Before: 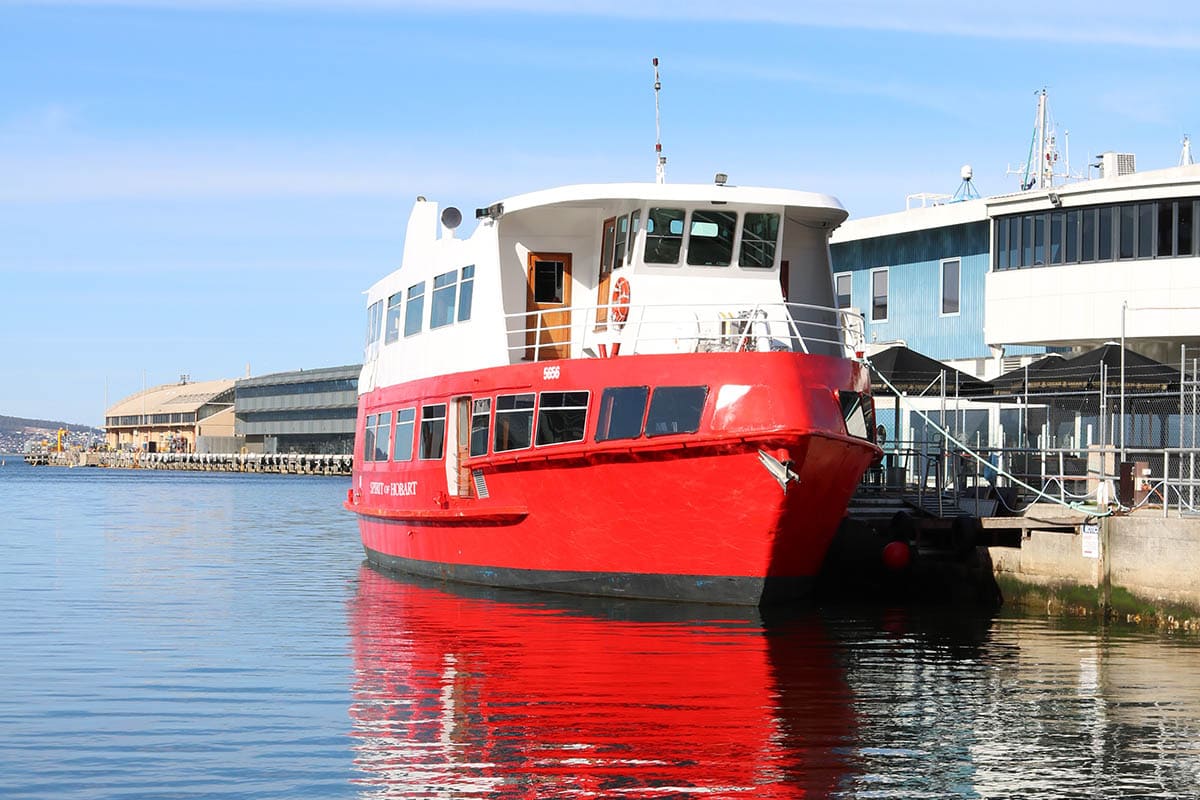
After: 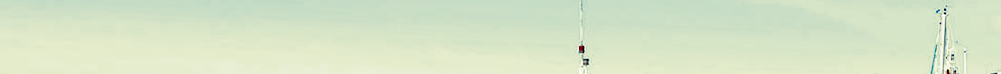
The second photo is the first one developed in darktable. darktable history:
rotate and perspective: rotation 0.679°, lens shift (horizontal) 0.136, crop left 0.009, crop right 0.991, crop top 0.078, crop bottom 0.95
crop and rotate: left 9.644%, top 9.491%, right 6.021%, bottom 80.509%
haze removal: strength 0.5, distance 0.43, compatibility mode true, adaptive false
split-toning: shadows › hue 290.82°, shadows › saturation 0.34, highlights › saturation 0.38, balance 0, compress 50%
exposure: black level correction 0.016, exposure -0.009 EV, compensate highlight preservation false
